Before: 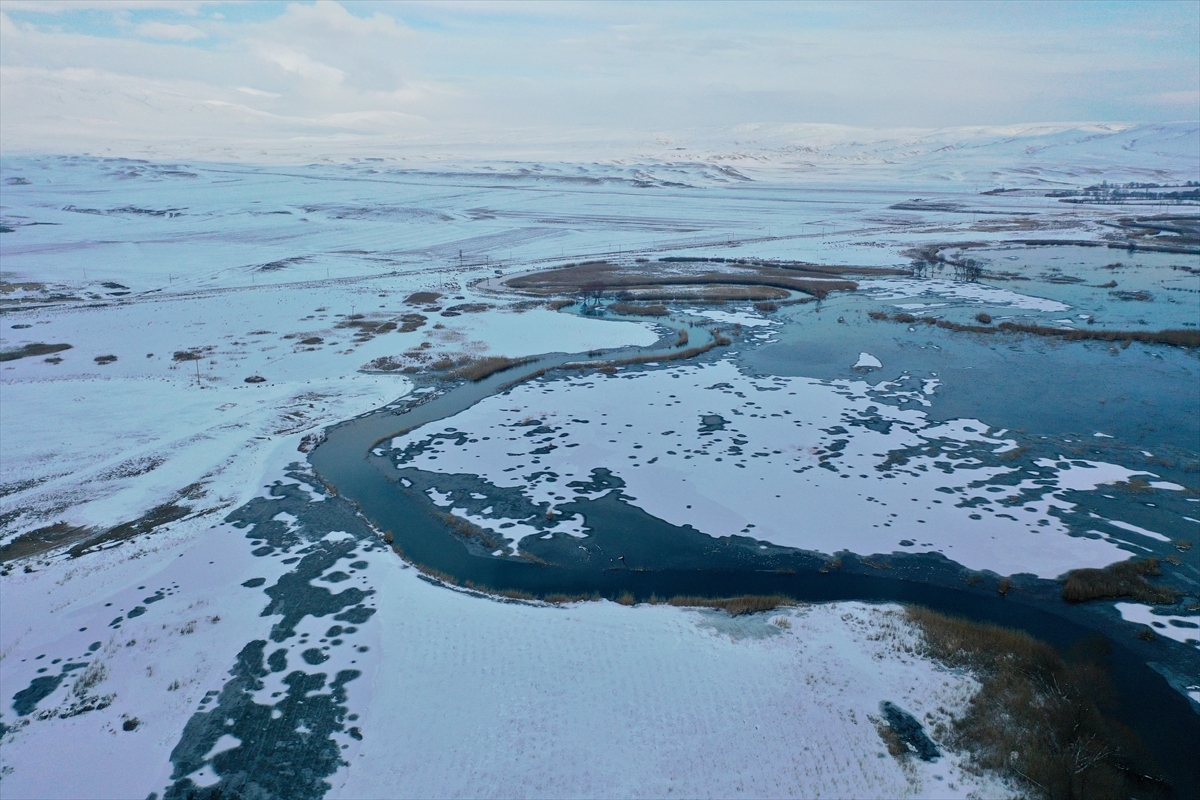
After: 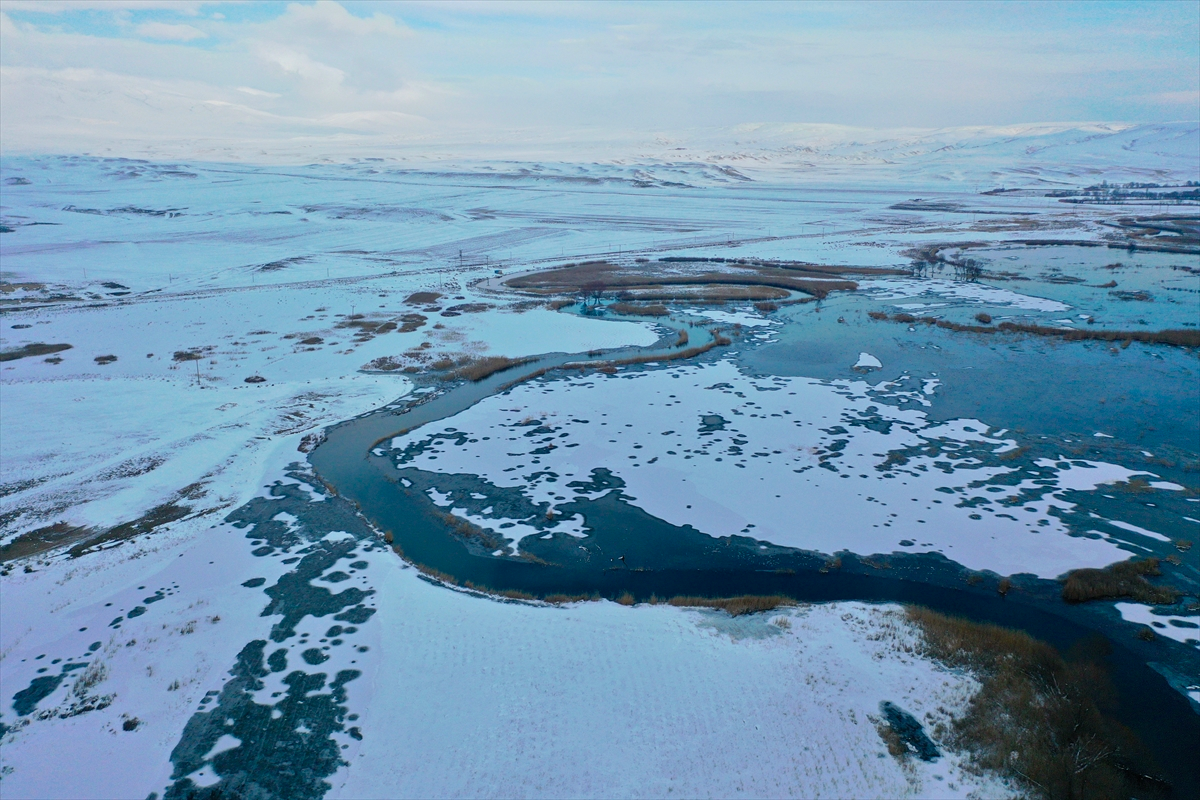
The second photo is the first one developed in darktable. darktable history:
color balance rgb: shadows lift › chroma 1.005%, shadows lift › hue 29.8°, perceptual saturation grading › global saturation 29.569%
